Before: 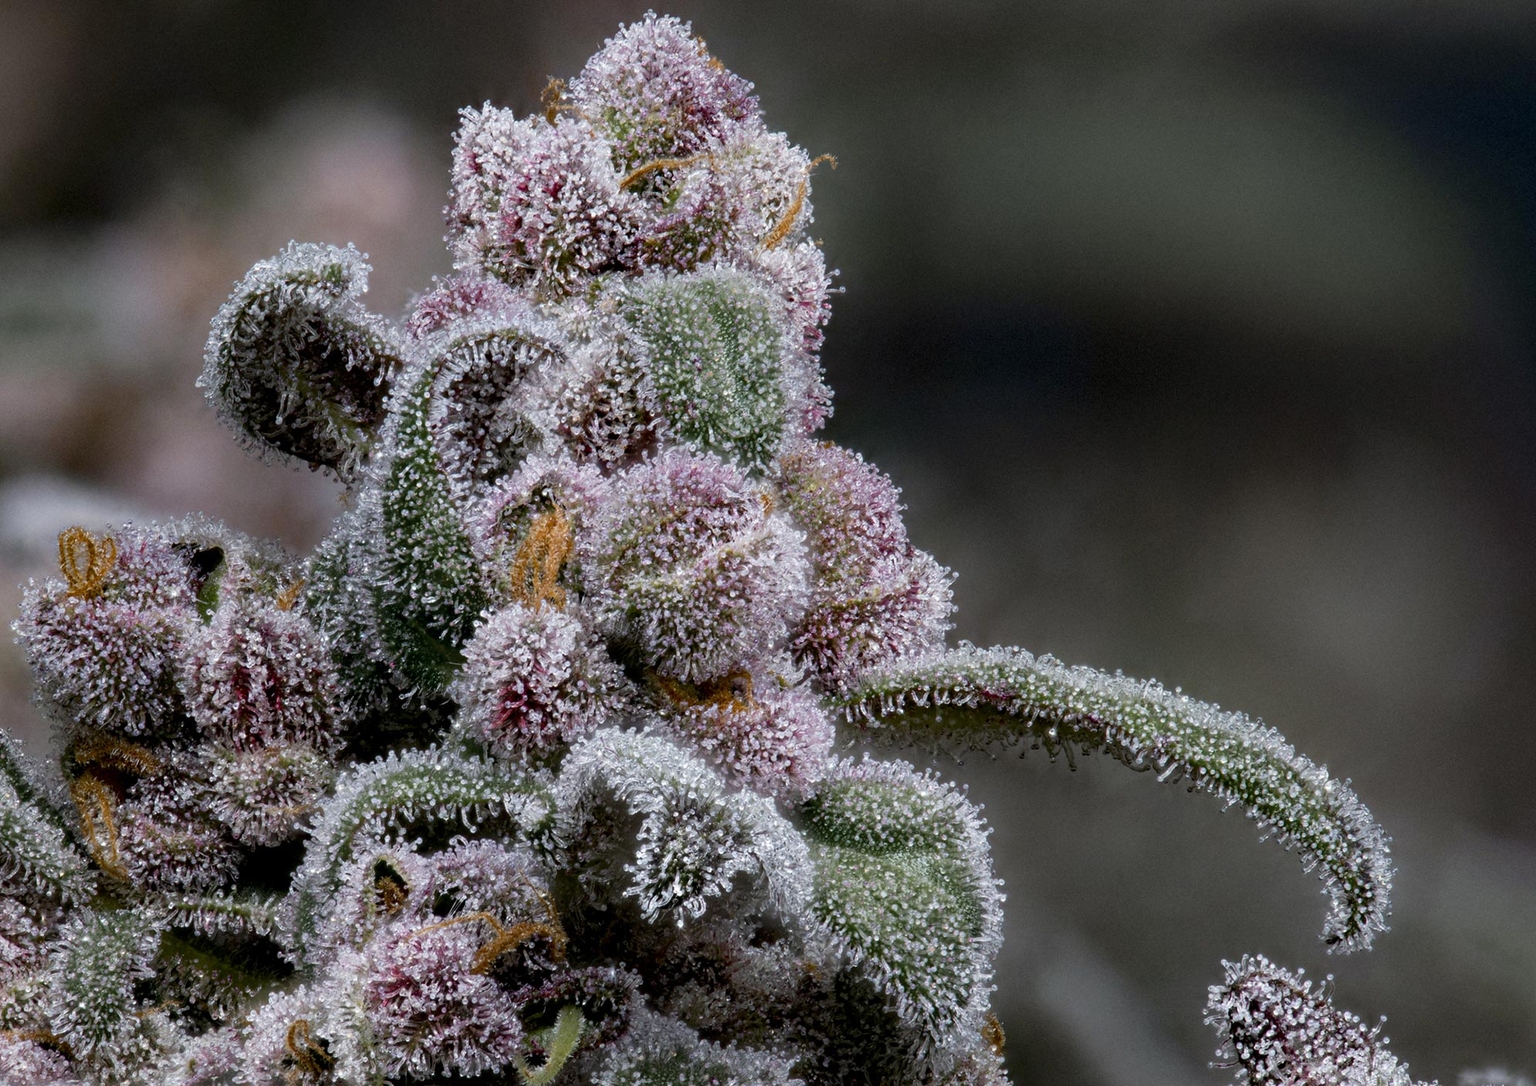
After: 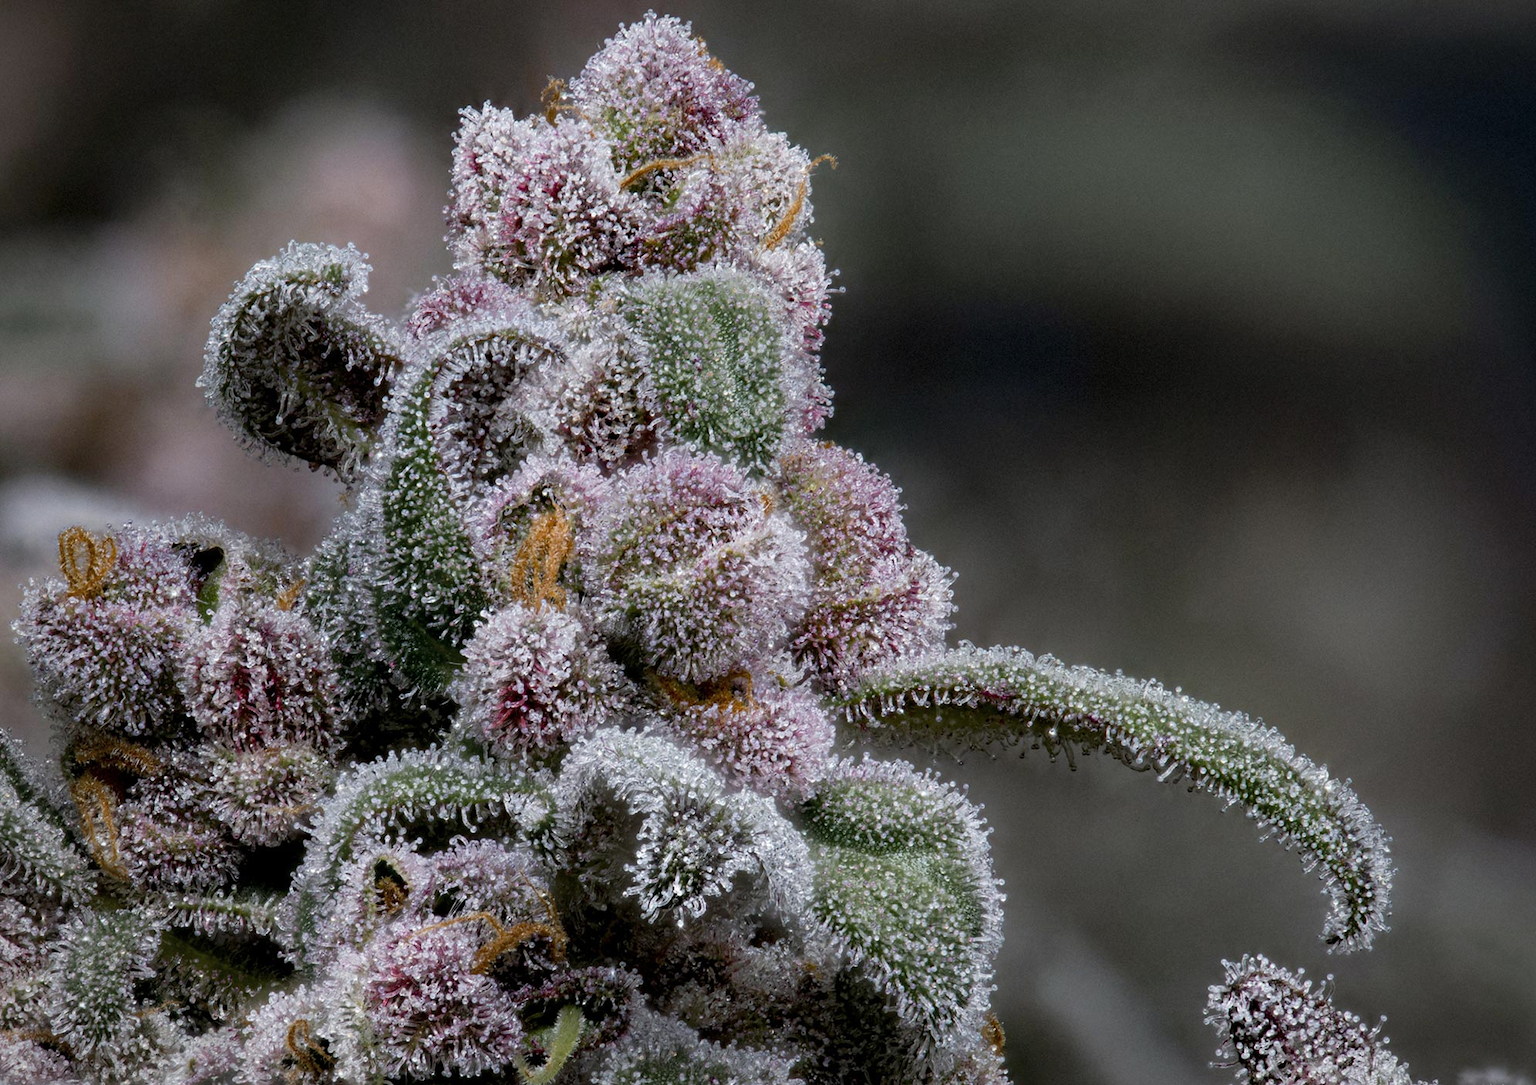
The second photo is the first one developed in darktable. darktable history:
vignetting: fall-off radius 82.02%
shadows and highlights: shadows 25.17, highlights -24.53
